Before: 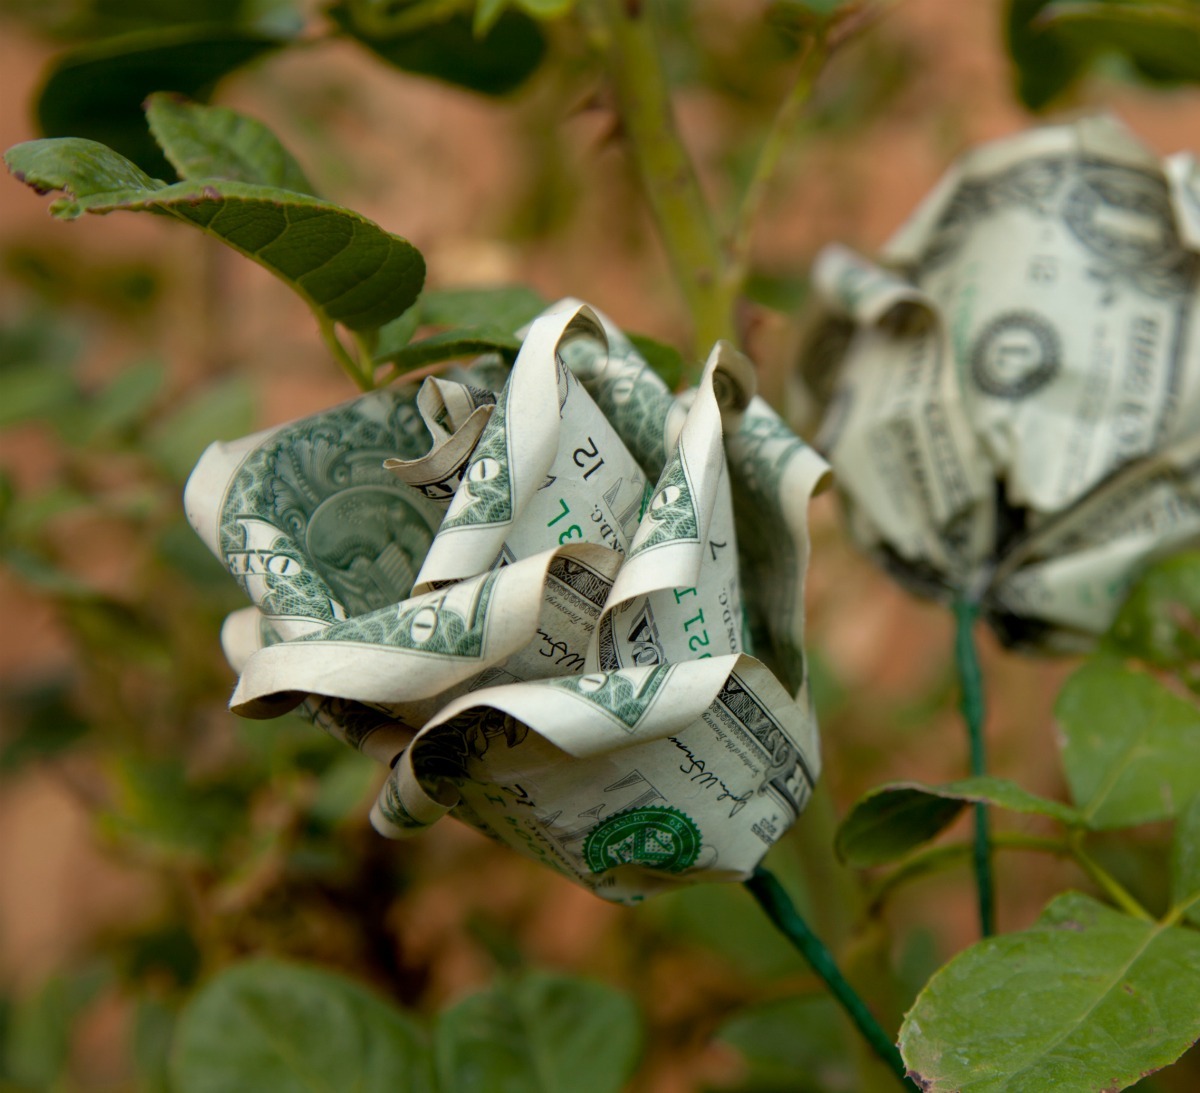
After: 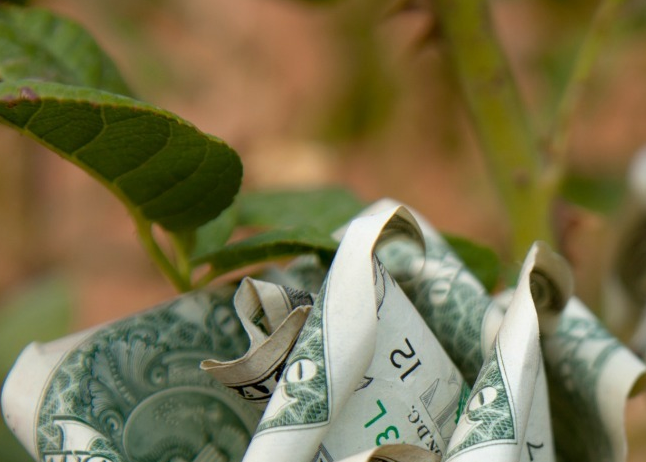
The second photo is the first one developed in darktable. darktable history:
crop: left 15.306%, top 9.065%, right 30.789%, bottom 48.638%
white balance: red 1.004, blue 1.024
